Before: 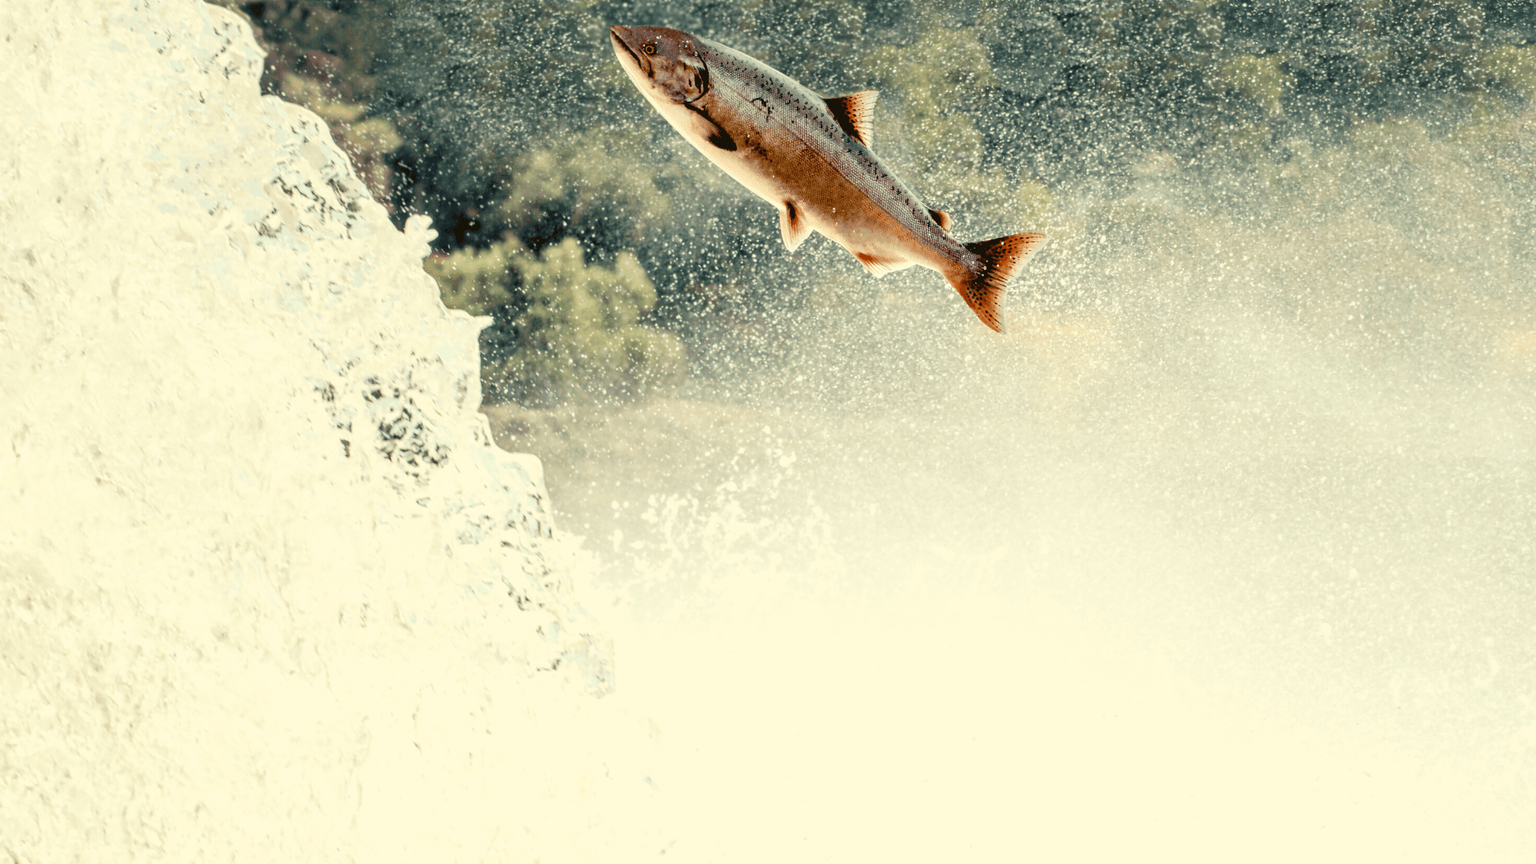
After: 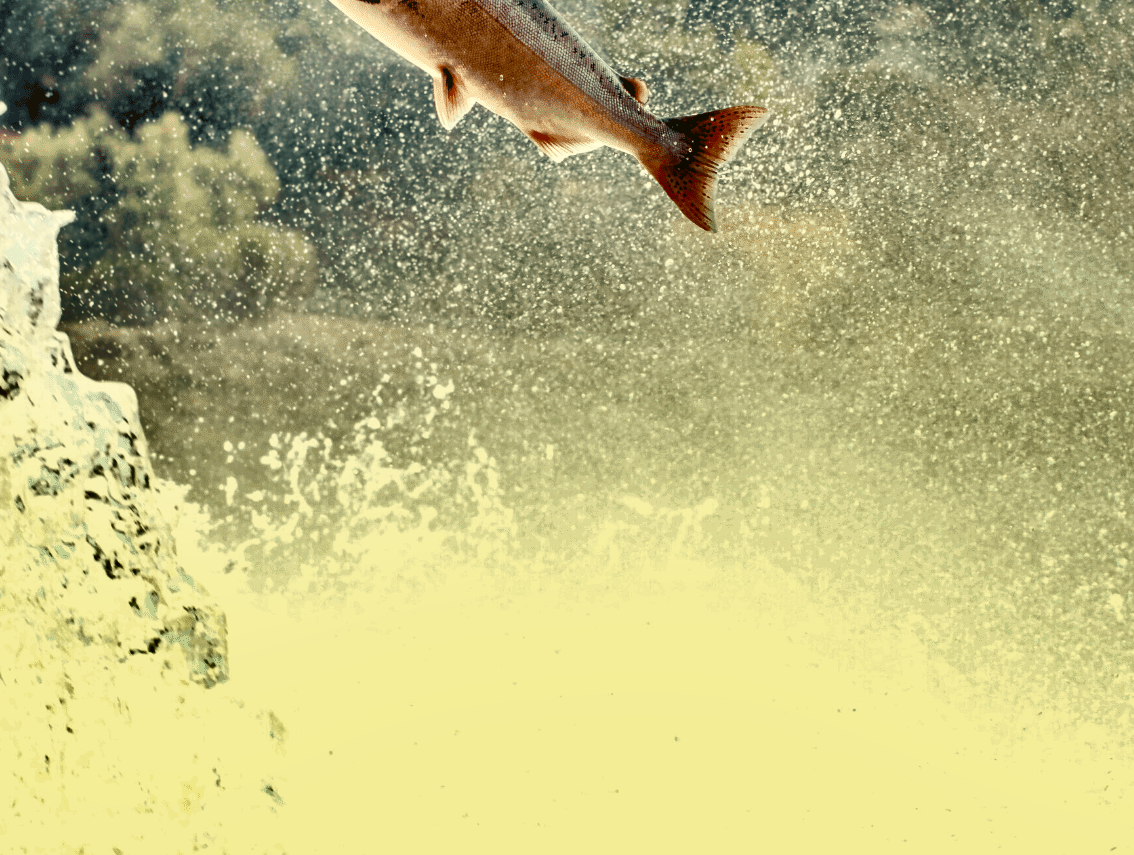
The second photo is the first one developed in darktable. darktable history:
crop and rotate: left 28.18%, top 17.233%, right 12.754%, bottom 3.534%
exposure: exposure 0.023 EV, compensate exposure bias true, compensate highlight preservation false
shadows and highlights: shadows 20.77, highlights -80.94, soften with gaussian
tone equalizer: on, module defaults
